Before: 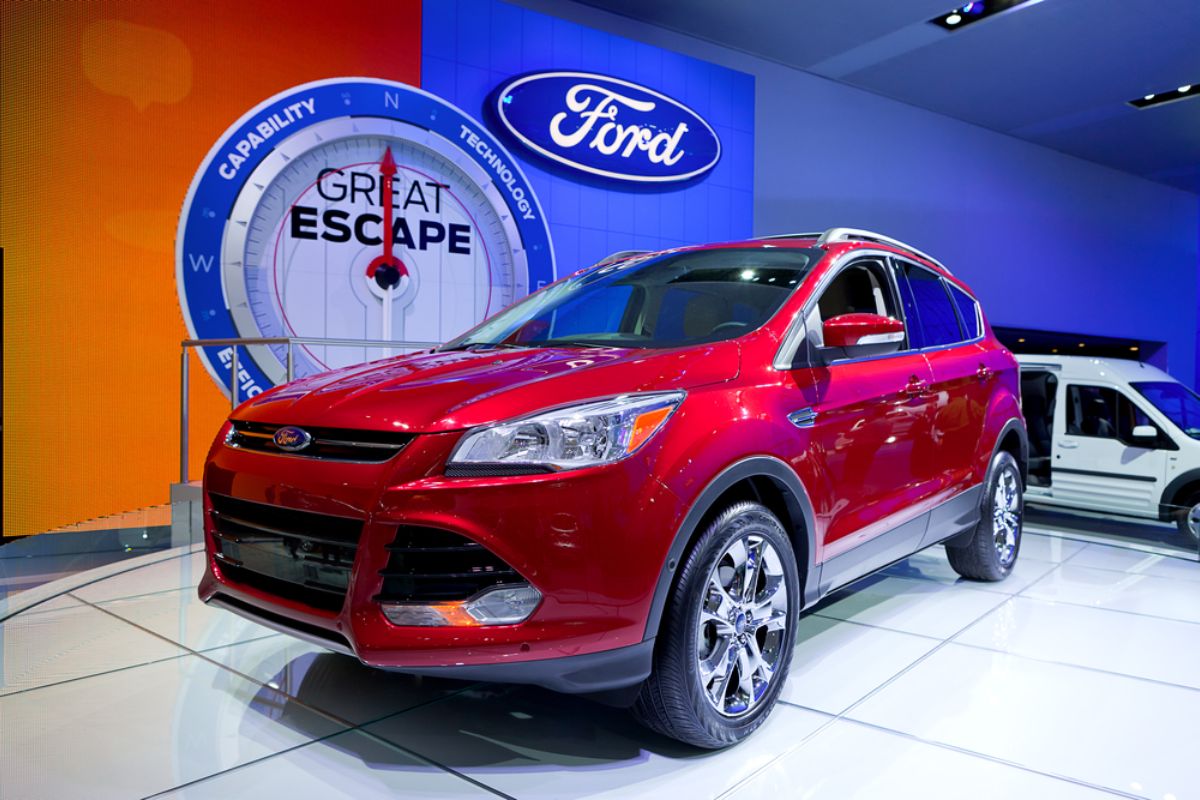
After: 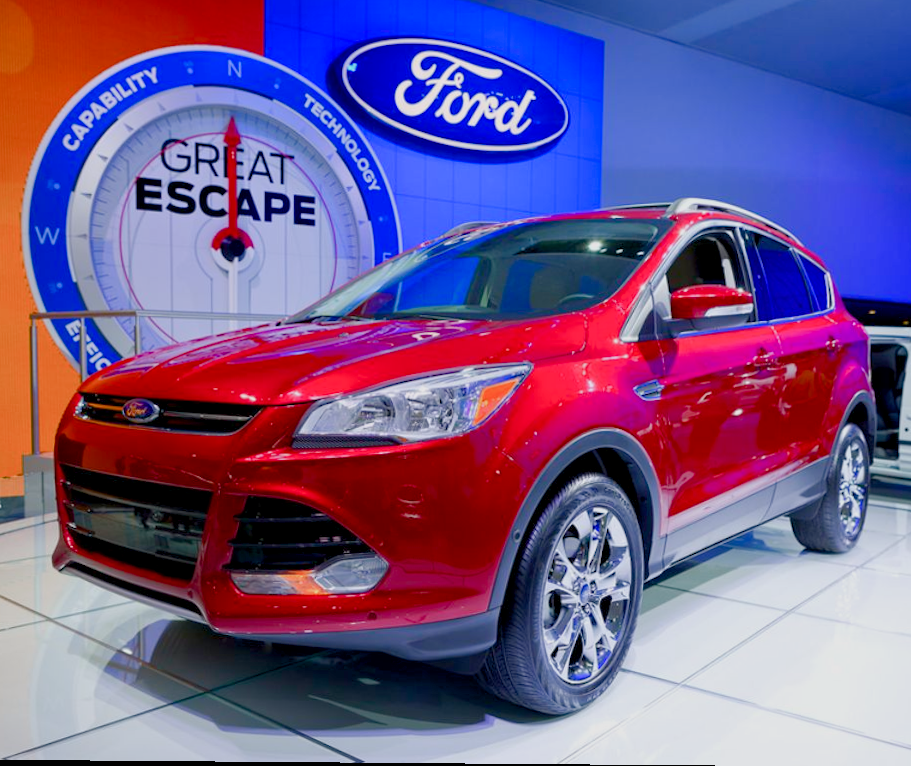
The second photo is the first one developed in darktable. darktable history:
rotate and perspective: lens shift (vertical) 0.048, lens shift (horizontal) -0.024, automatic cropping off
crop and rotate: left 13.15%, top 5.251%, right 12.609%
exposure: black level correction 0.001, exposure 0.191 EV, compensate highlight preservation false
color balance rgb: shadows lift › chroma 1%, shadows lift › hue 113°, highlights gain › chroma 0.2%, highlights gain › hue 333°, perceptual saturation grading › global saturation 20%, perceptual saturation grading › highlights -50%, perceptual saturation grading › shadows 25%, contrast -20%
